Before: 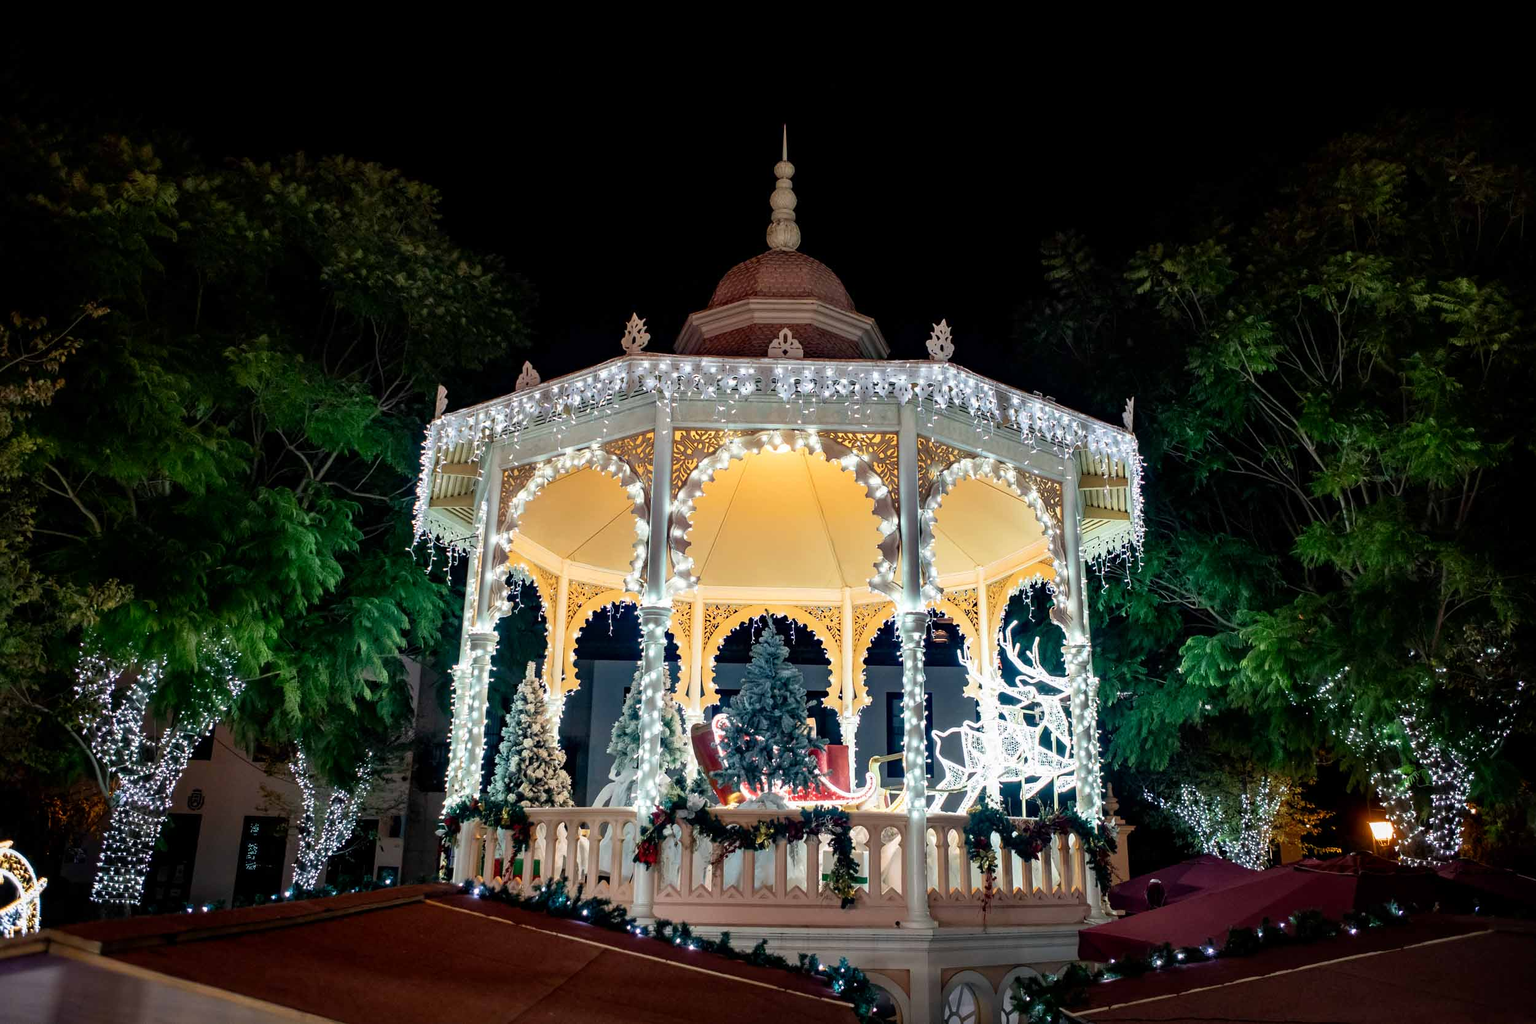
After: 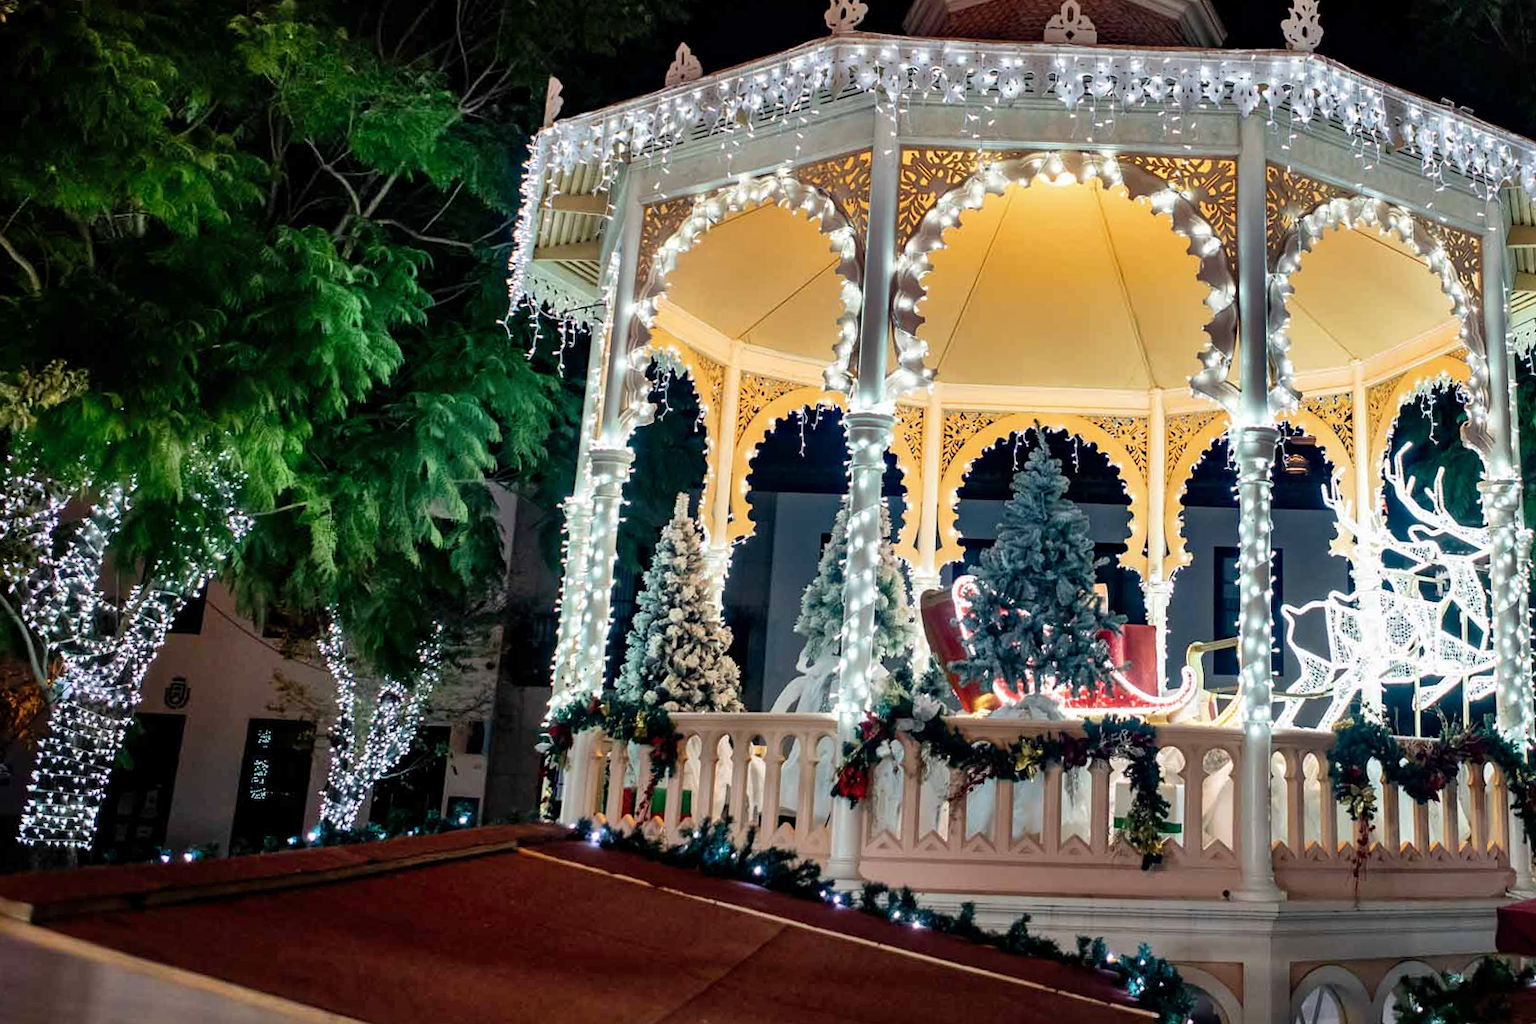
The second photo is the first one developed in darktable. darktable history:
shadows and highlights: radius 108.52, shadows 44.07, highlights -67.8, low approximation 0.01, soften with gaussian
crop and rotate: angle -0.82°, left 3.85%, top 31.828%, right 27.992%
